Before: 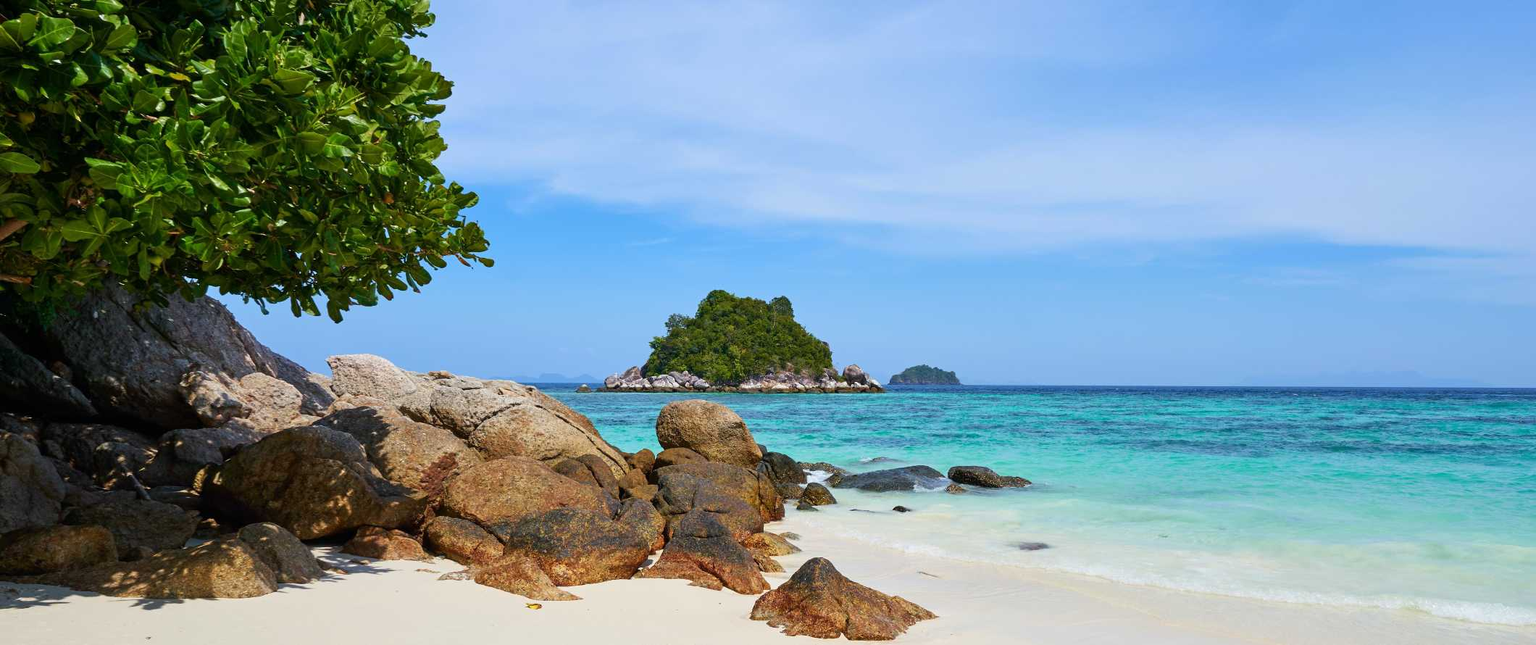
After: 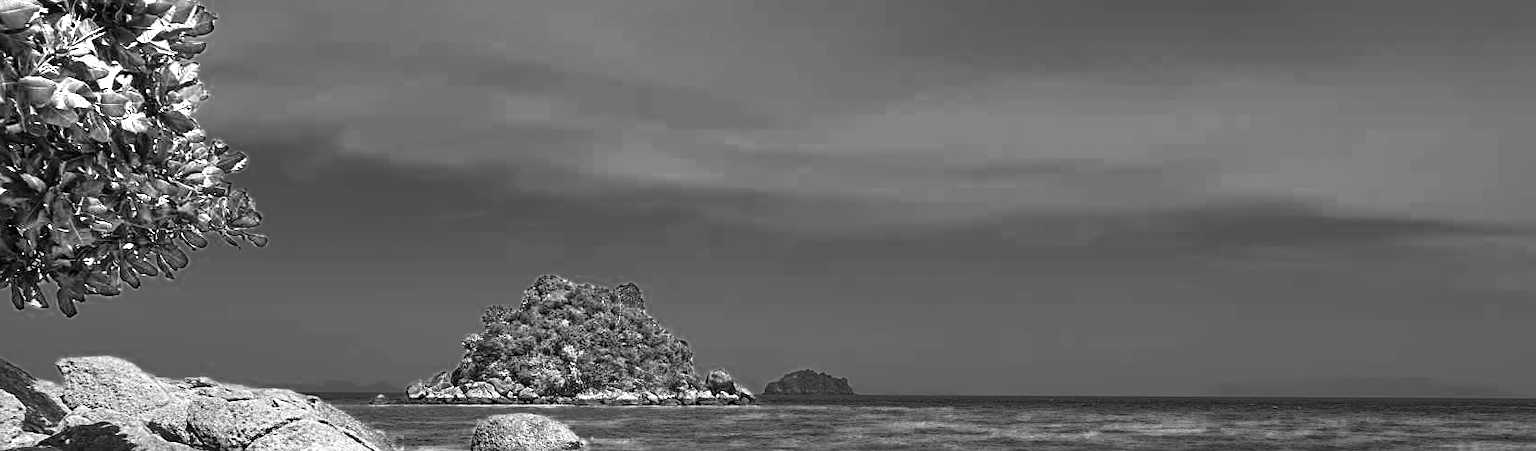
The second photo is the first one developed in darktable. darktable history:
sharpen: on, module defaults
color zones: curves: ch0 [(0, 0.554) (0.146, 0.662) (0.293, 0.86) (0.503, 0.774) (0.637, 0.106) (0.74, 0.072) (0.866, 0.488) (0.998, 0.569)]; ch1 [(0, 0) (0.143, 0) (0.286, 0) (0.429, 0) (0.571, 0) (0.714, 0) (0.857, 0)]
crop: left 18.38%, top 11.092%, right 2.134%, bottom 33.217%
